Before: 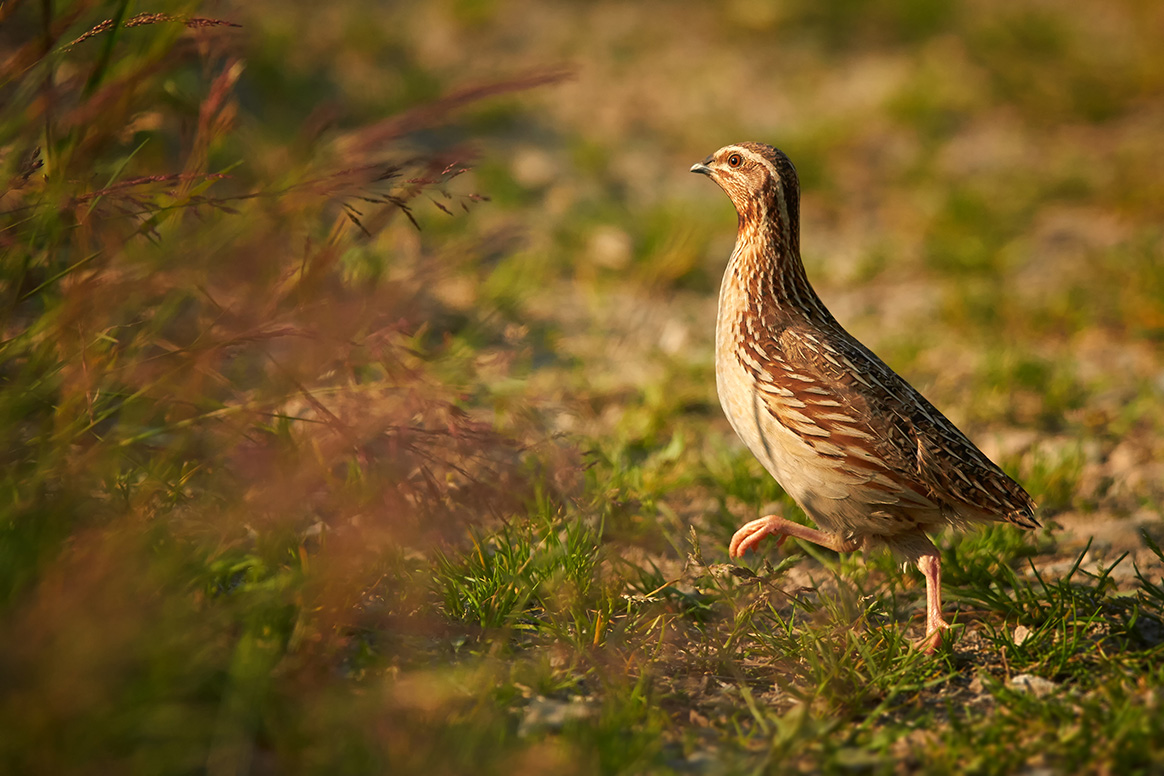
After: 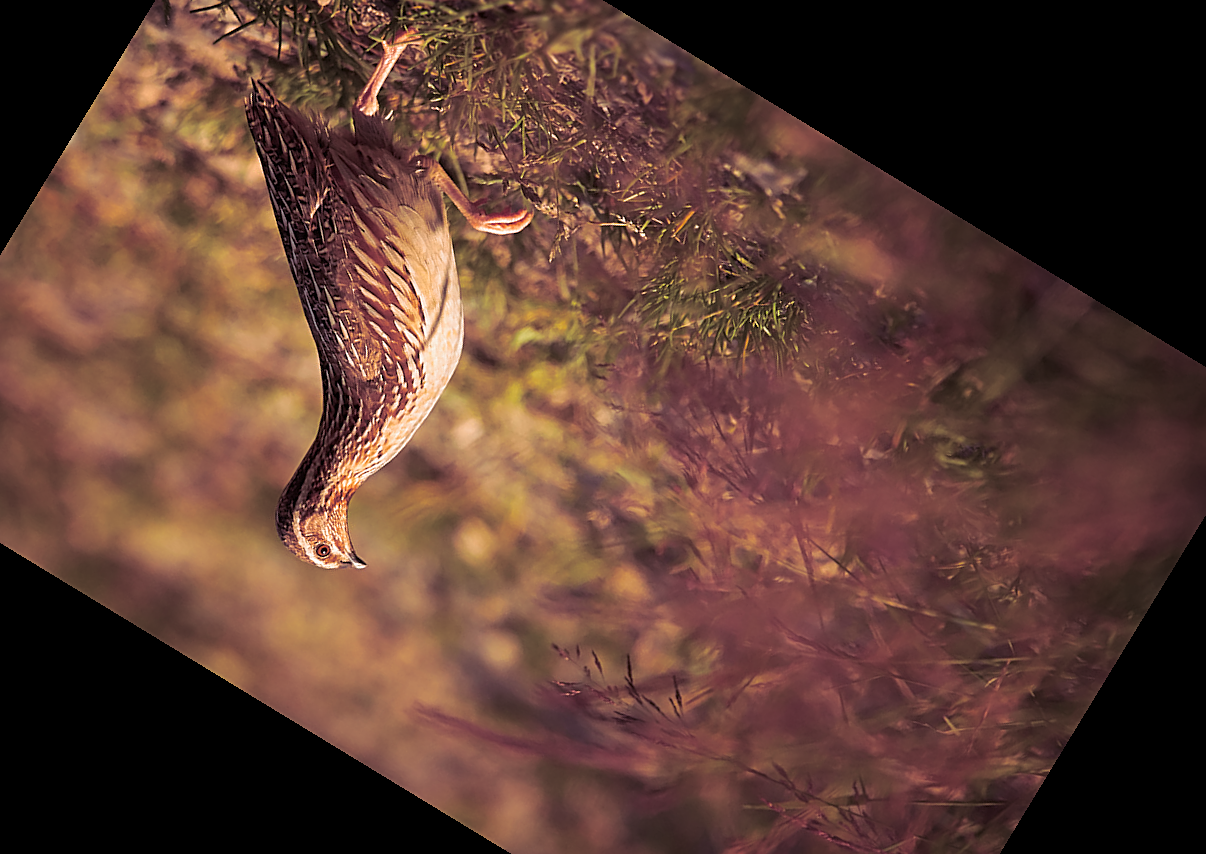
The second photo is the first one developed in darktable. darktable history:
sharpen: on, module defaults
split-toning: shadows › hue 316.8°, shadows › saturation 0.47, highlights › hue 201.6°, highlights › saturation 0, balance -41.97, compress 28.01%
white balance: red 1.05, blue 1.072
crop and rotate: angle 148.68°, left 9.111%, top 15.603%, right 4.588%, bottom 17.041%
vignetting: fall-off start 92.6%, brightness -0.52, saturation -0.51, center (-0.012, 0)
